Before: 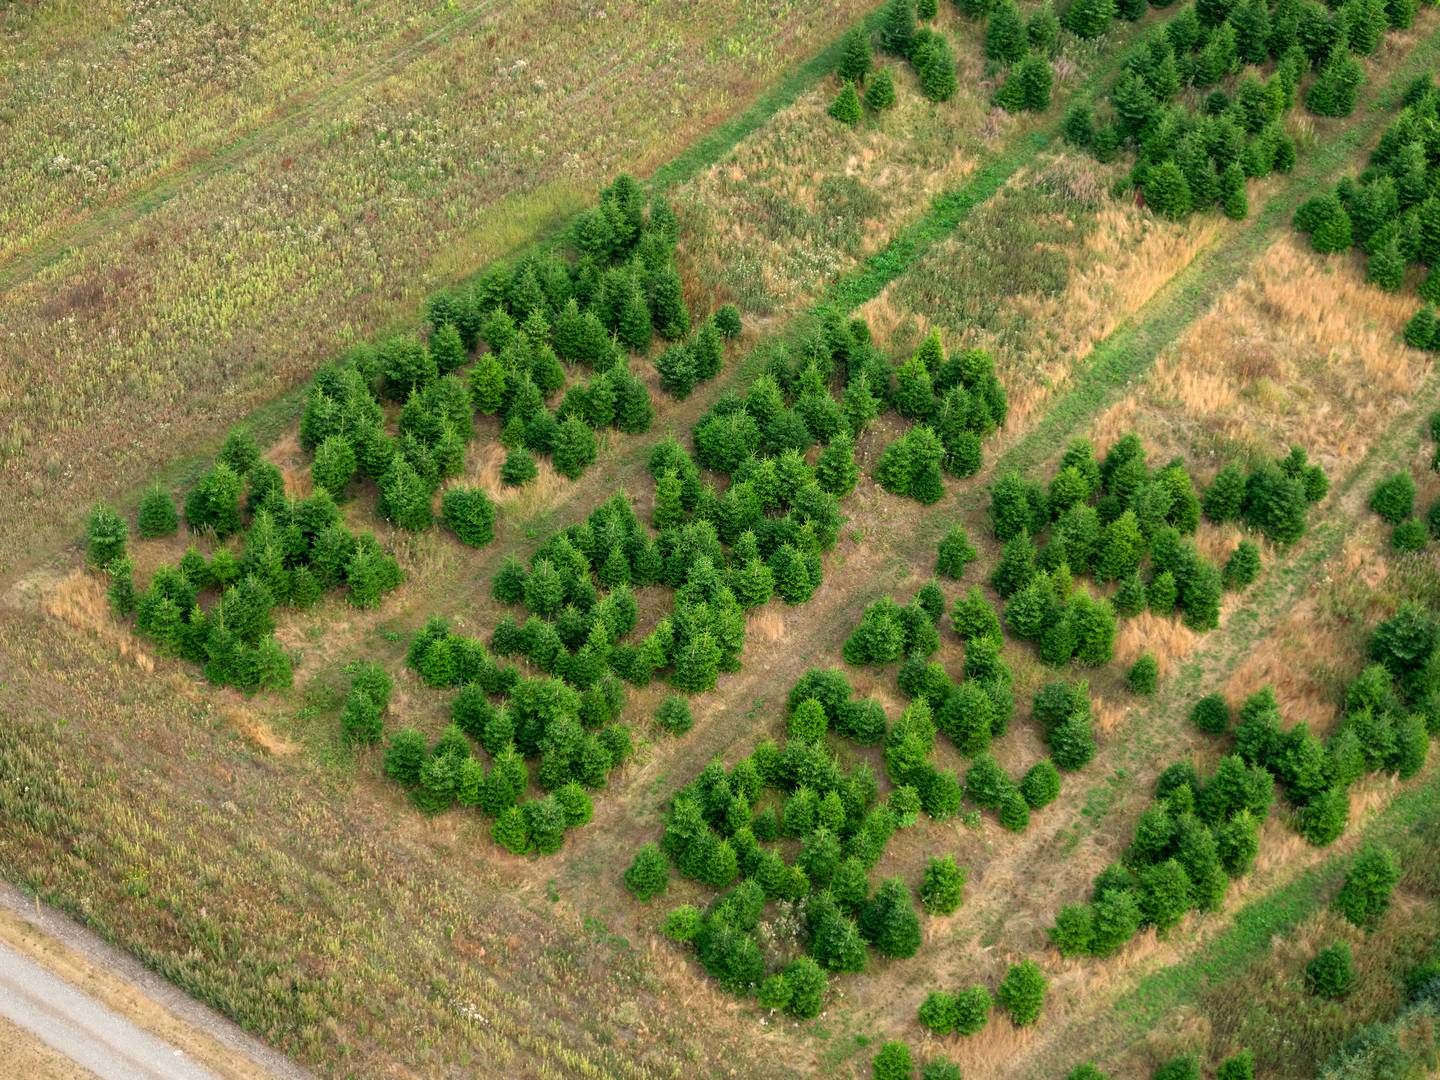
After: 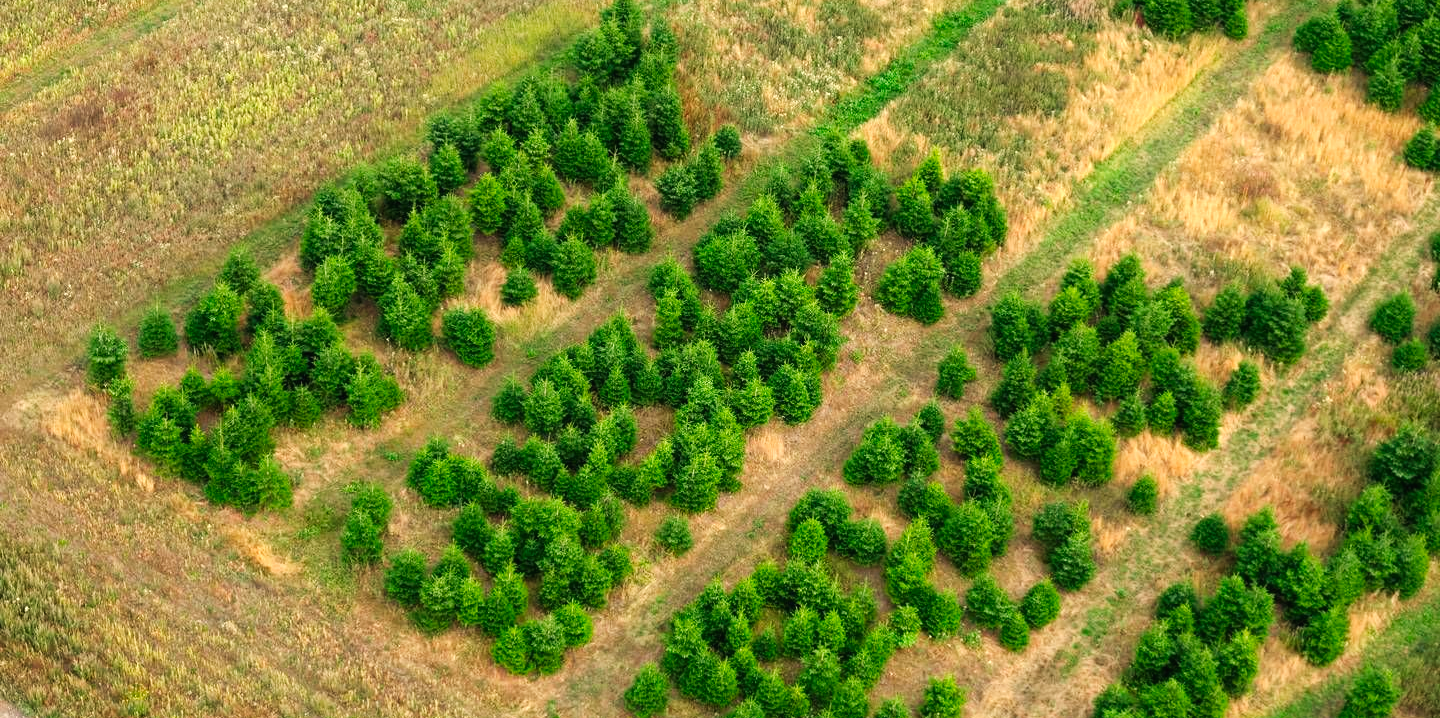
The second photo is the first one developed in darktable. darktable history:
crop: top 16.727%, bottom 16.727%
exposure: exposure 0.367 EV, compensate highlight preservation false
white balance: red 1.045, blue 0.932
vibrance: on, module defaults
tone curve: curves: ch0 [(0, 0) (0.003, 0.013) (0.011, 0.016) (0.025, 0.023) (0.044, 0.036) (0.069, 0.051) (0.1, 0.076) (0.136, 0.107) (0.177, 0.145) (0.224, 0.186) (0.277, 0.246) (0.335, 0.311) (0.399, 0.378) (0.468, 0.462) (0.543, 0.548) (0.623, 0.636) (0.709, 0.728) (0.801, 0.816) (0.898, 0.9) (1, 1)], preserve colors none
